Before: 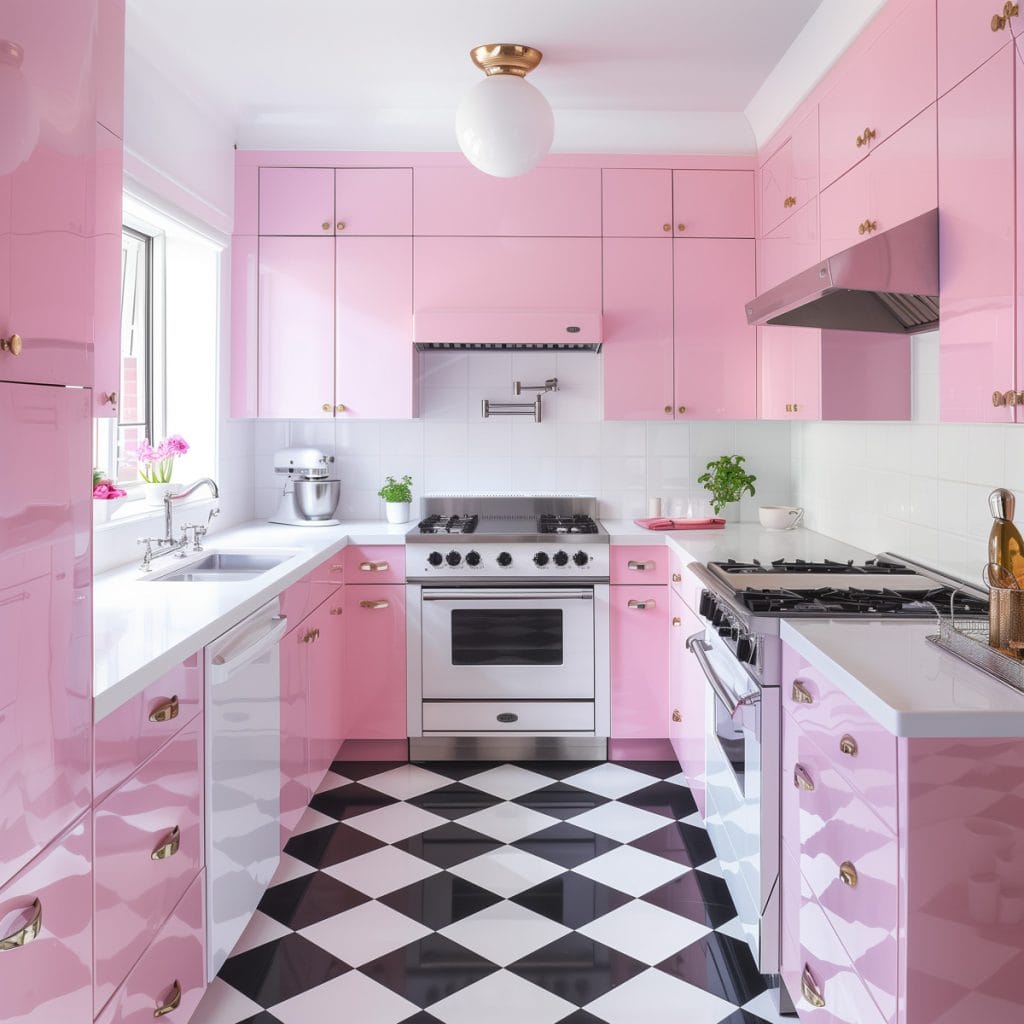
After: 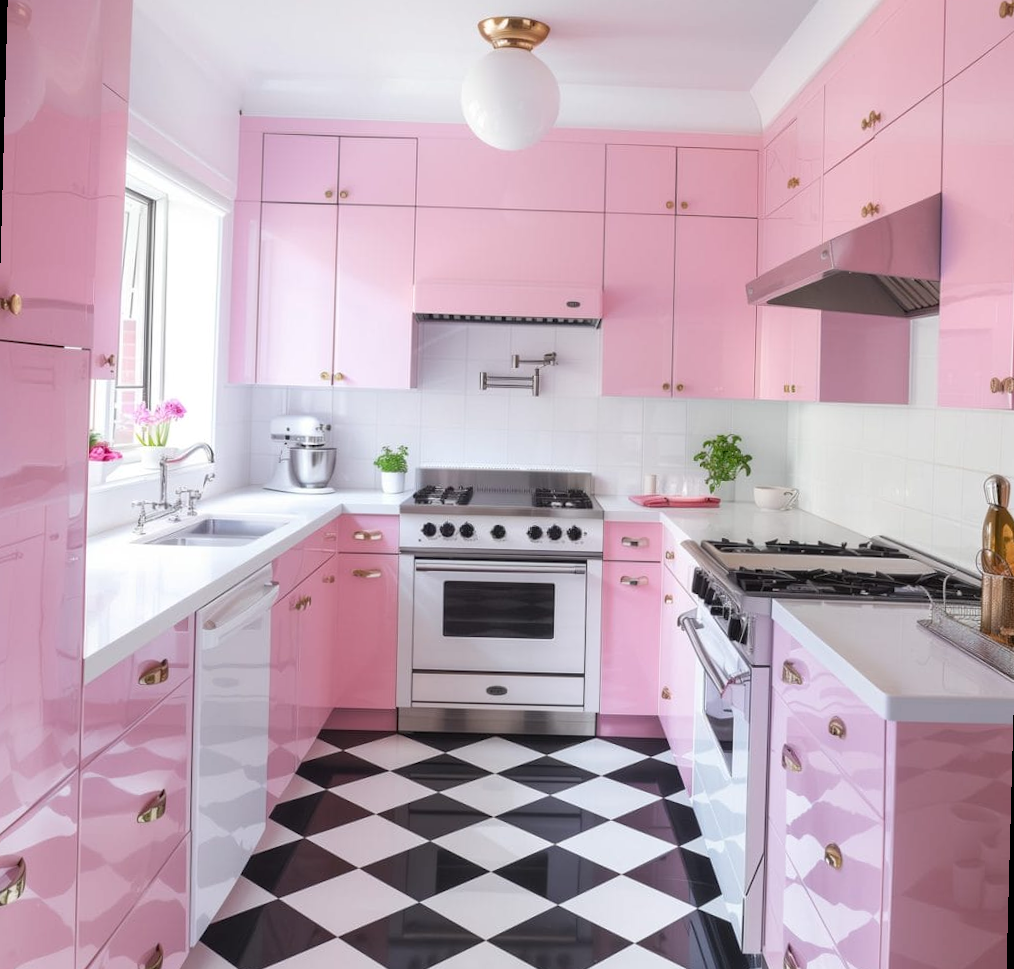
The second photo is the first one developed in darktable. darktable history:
exposure: black level correction 0.001, exposure 0.014 EV, compensate highlight preservation false
rotate and perspective: rotation 1.57°, crop left 0.018, crop right 0.982, crop top 0.039, crop bottom 0.961
